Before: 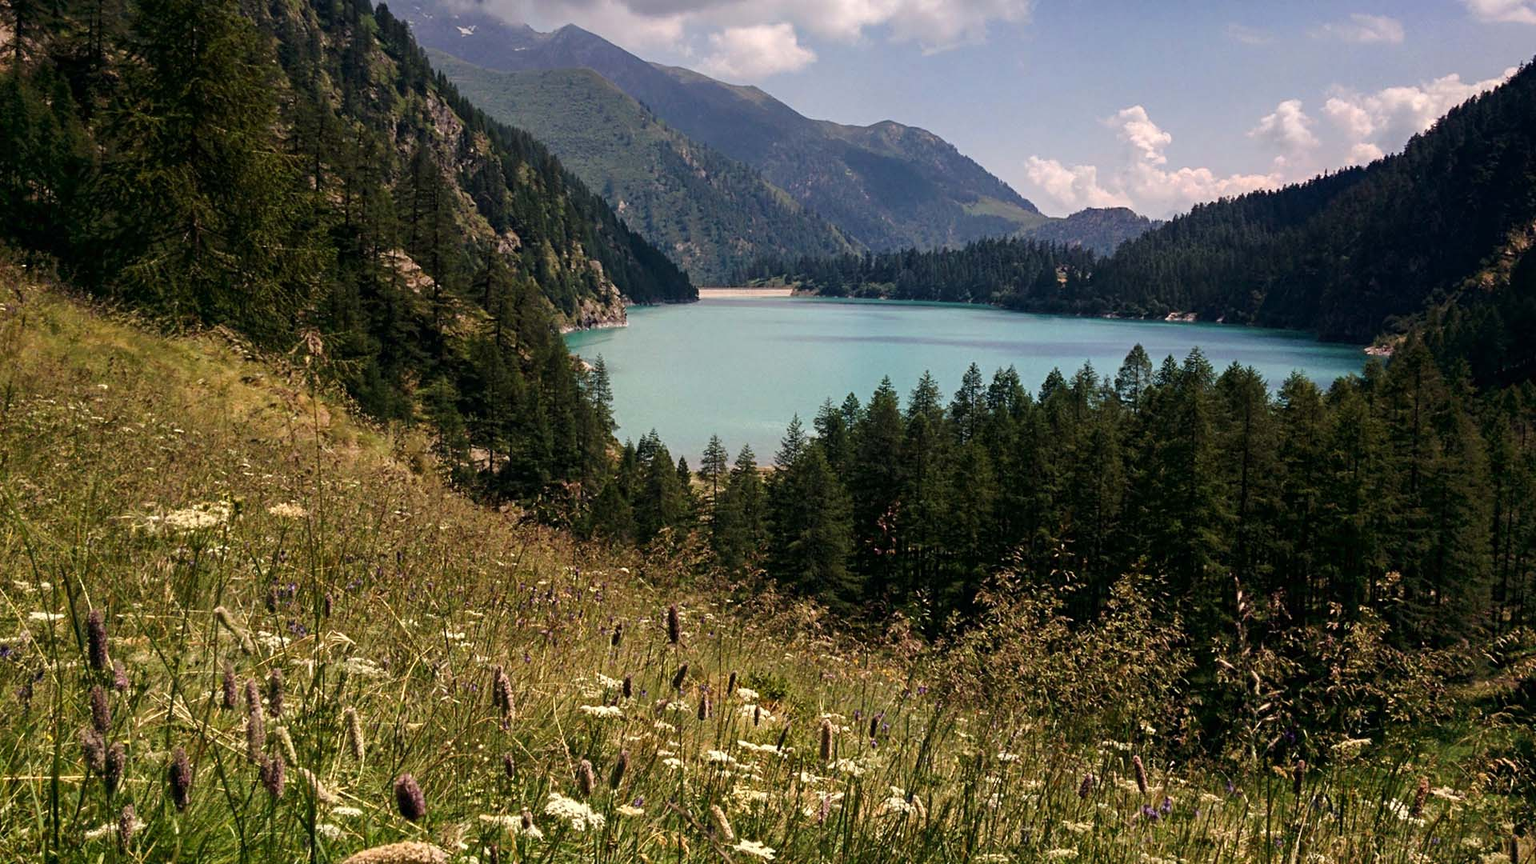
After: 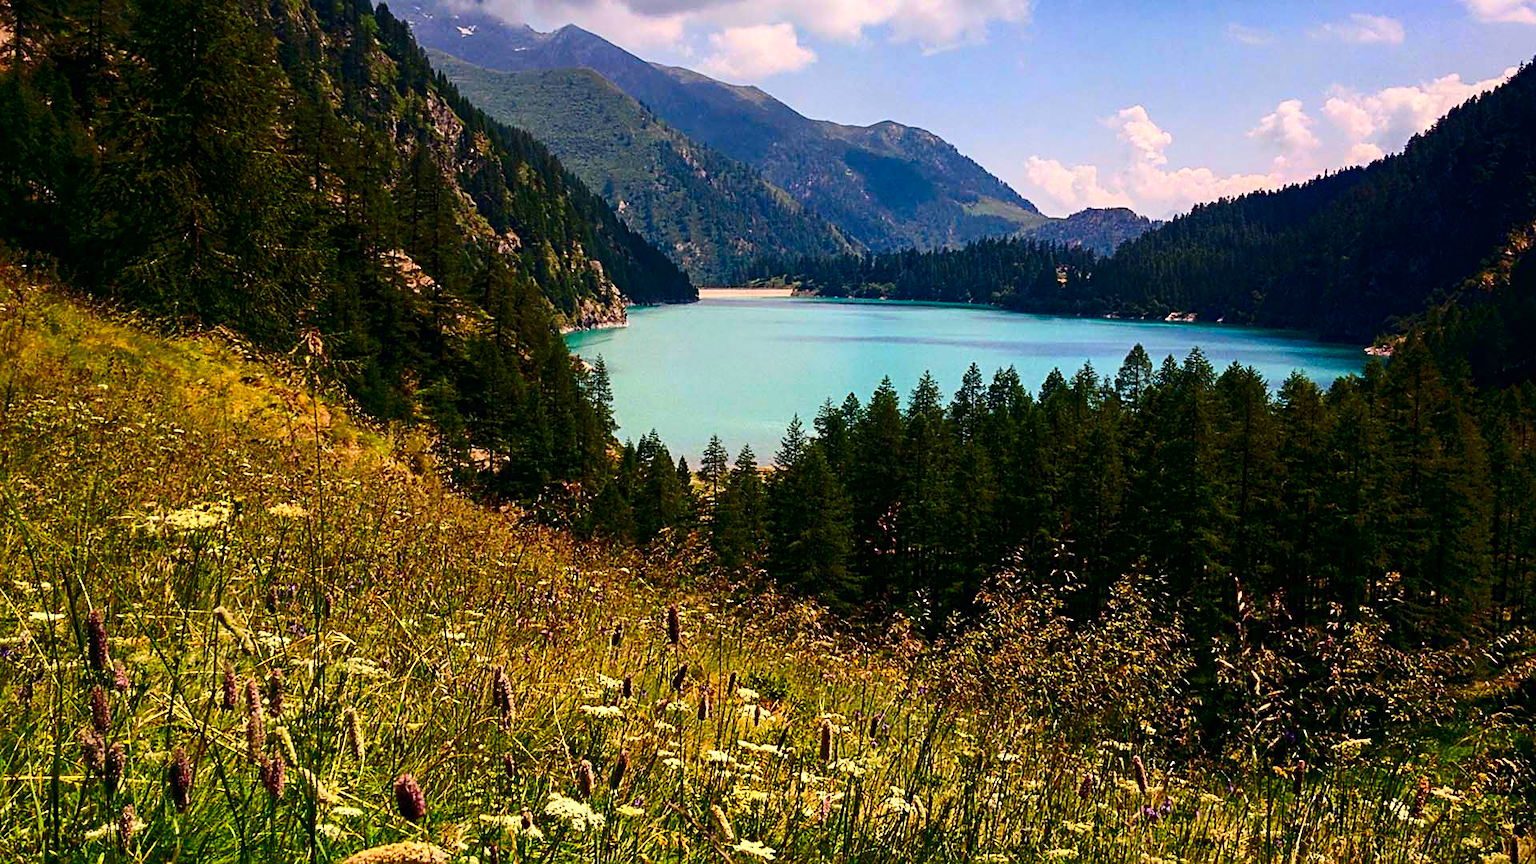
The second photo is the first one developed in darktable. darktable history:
contrast brightness saturation: contrast 0.26, brightness 0.02, saturation 0.87
sharpen: on, module defaults
